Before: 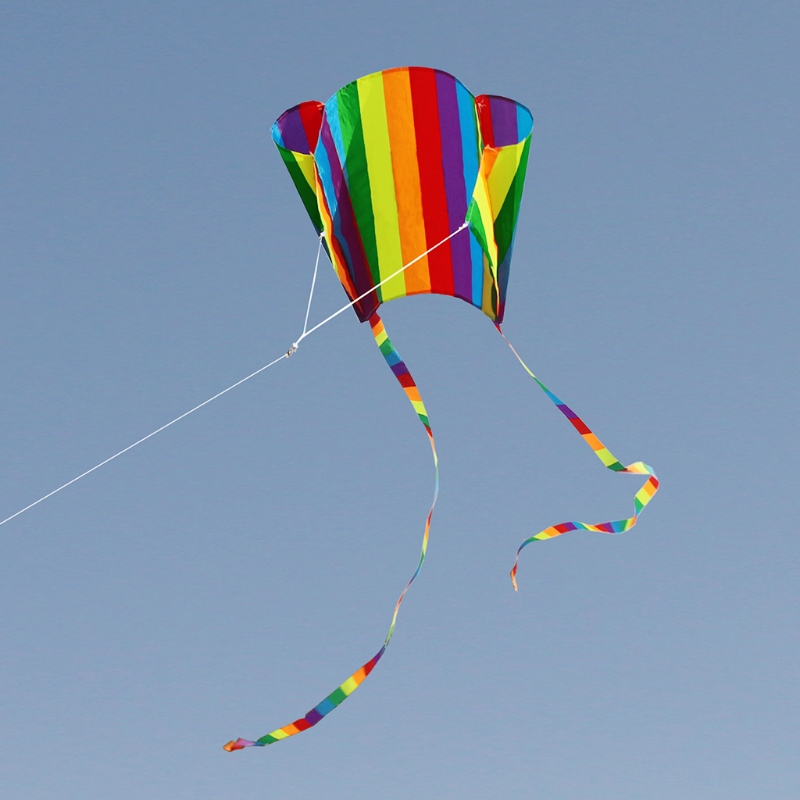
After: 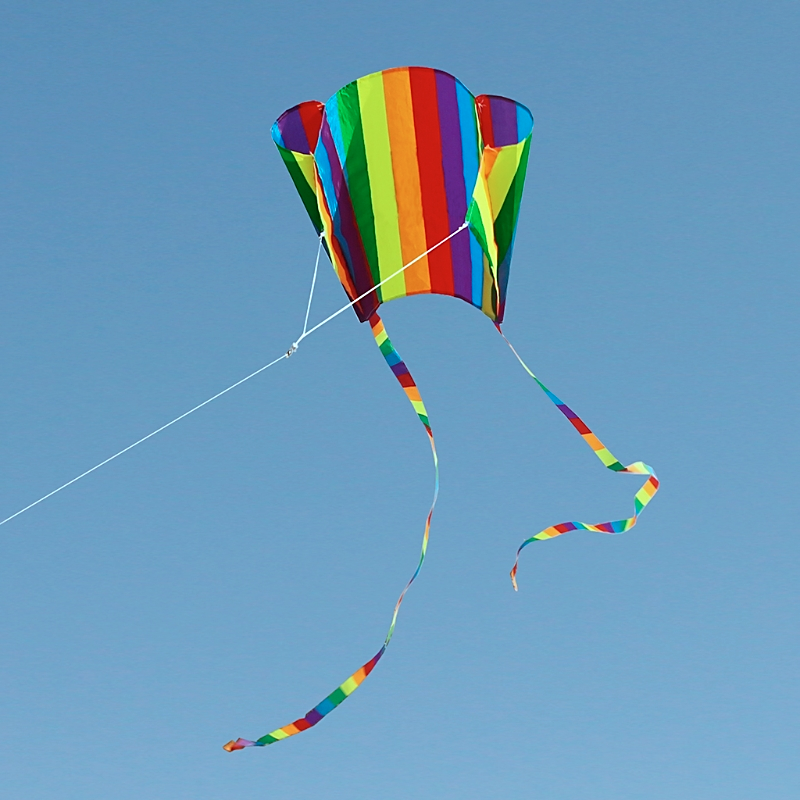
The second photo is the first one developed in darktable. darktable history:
sharpen: radius 1.829, amount 0.405, threshold 1.434
color correction: highlights a* -10.03, highlights b* -10.53
